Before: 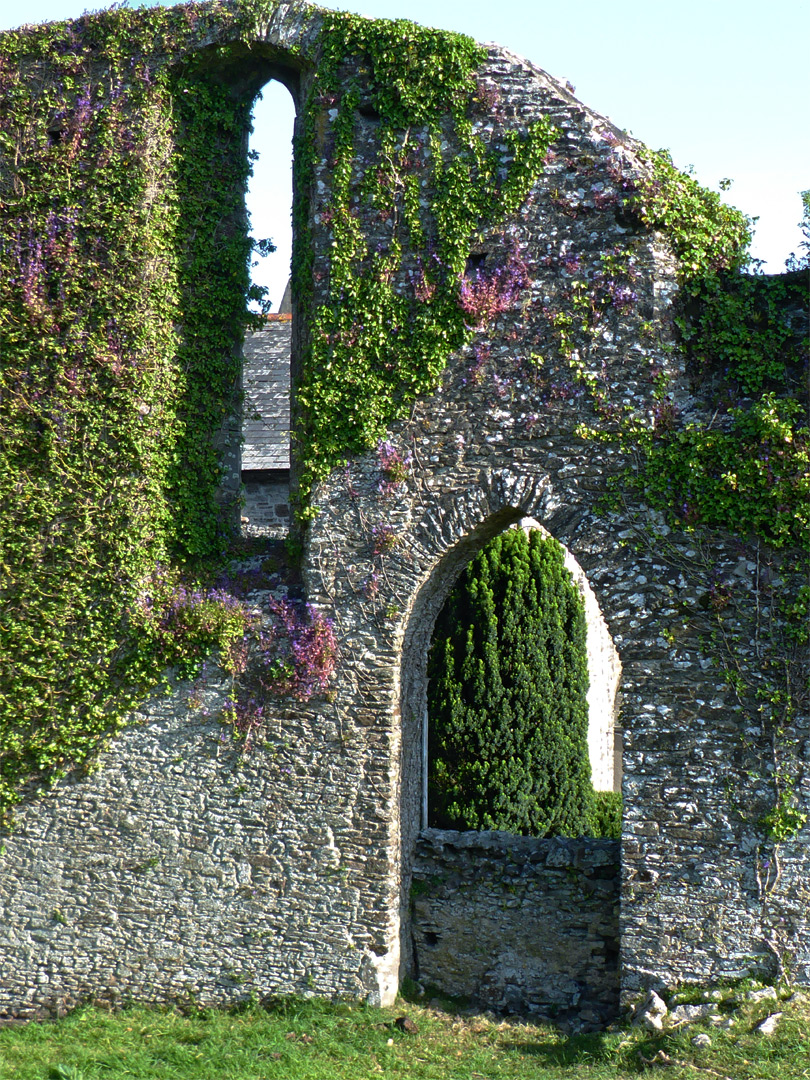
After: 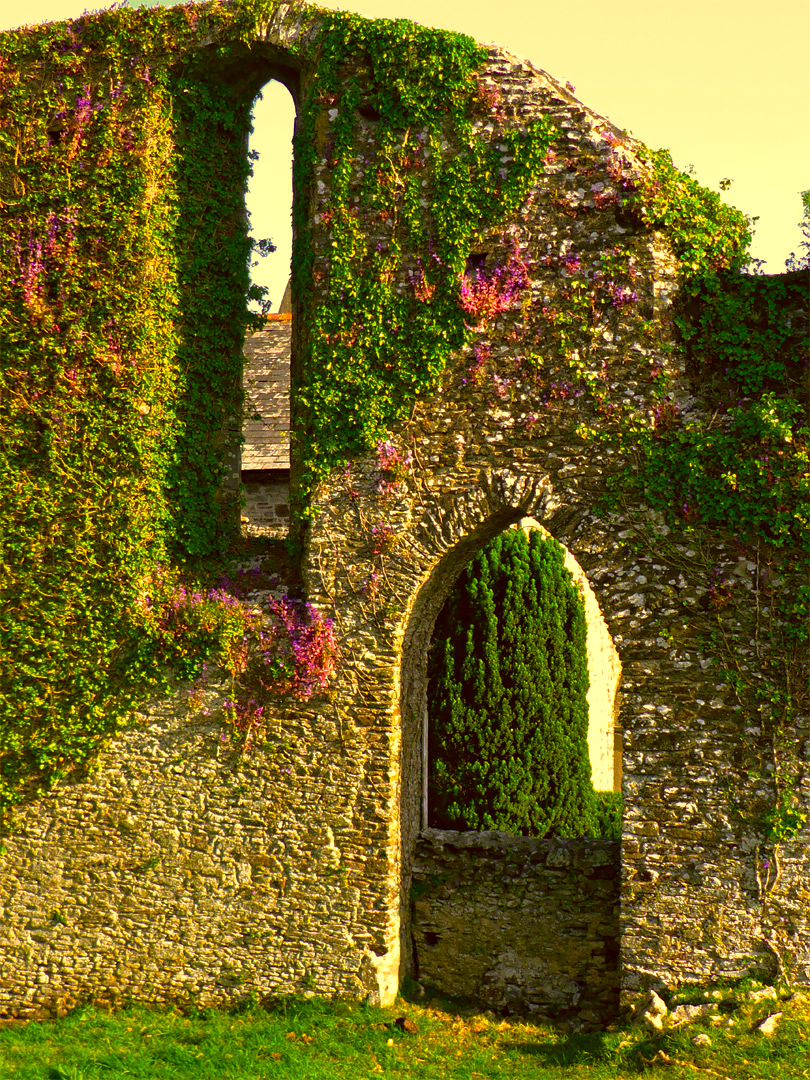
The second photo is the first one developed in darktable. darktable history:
color zones: curves: ch0 [(0, 0.465) (0.092, 0.596) (0.289, 0.464) (0.429, 0.453) (0.571, 0.464) (0.714, 0.455) (0.857, 0.462) (1, 0.465)]
color correction: highlights a* 11.07, highlights b* 29.89, shadows a* 2.83, shadows b* 17.05, saturation 1.74
haze removal: strength 0.282, distance 0.247, compatibility mode true, adaptive false
